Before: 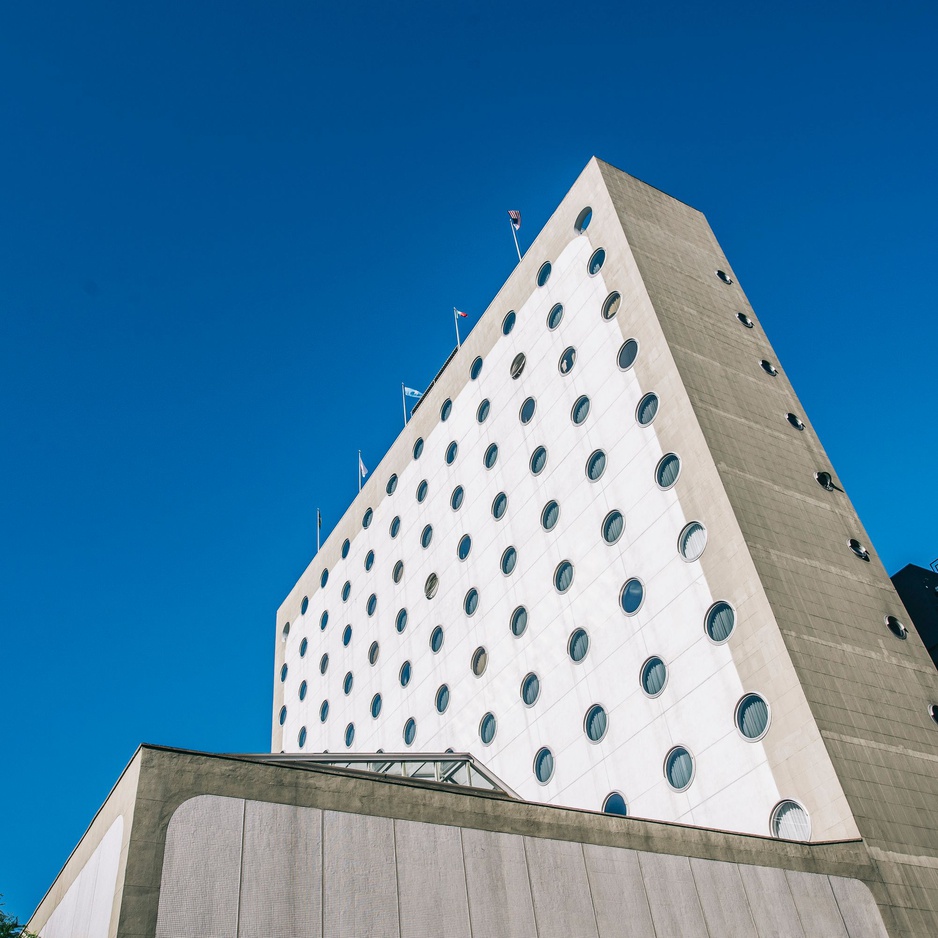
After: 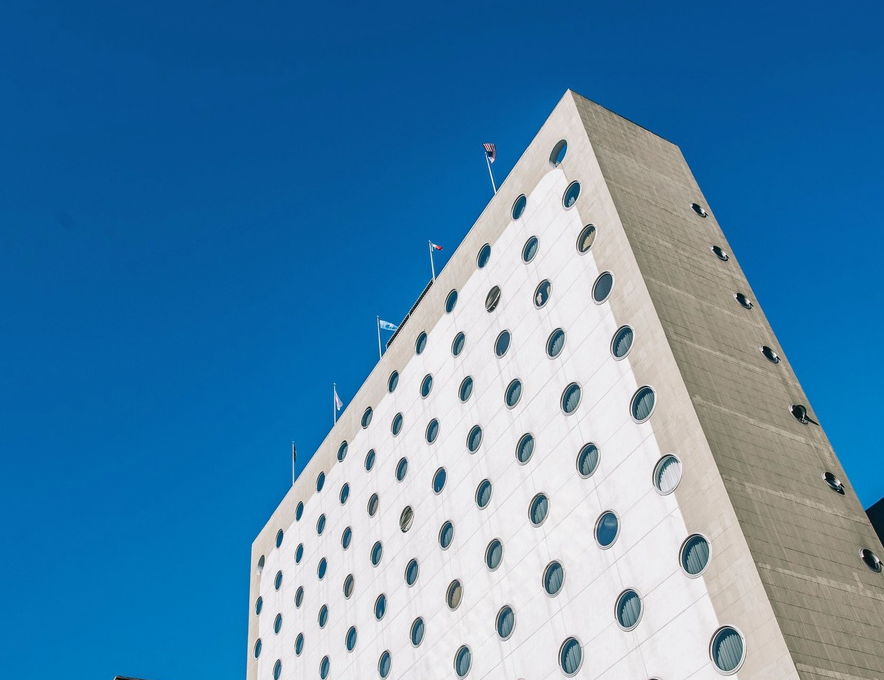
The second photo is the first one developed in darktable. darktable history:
crop: left 2.755%, top 7.227%, right 2.983%, bottom 20.19%
shadows and highlights: shadows 25.29, highlights -23.4
